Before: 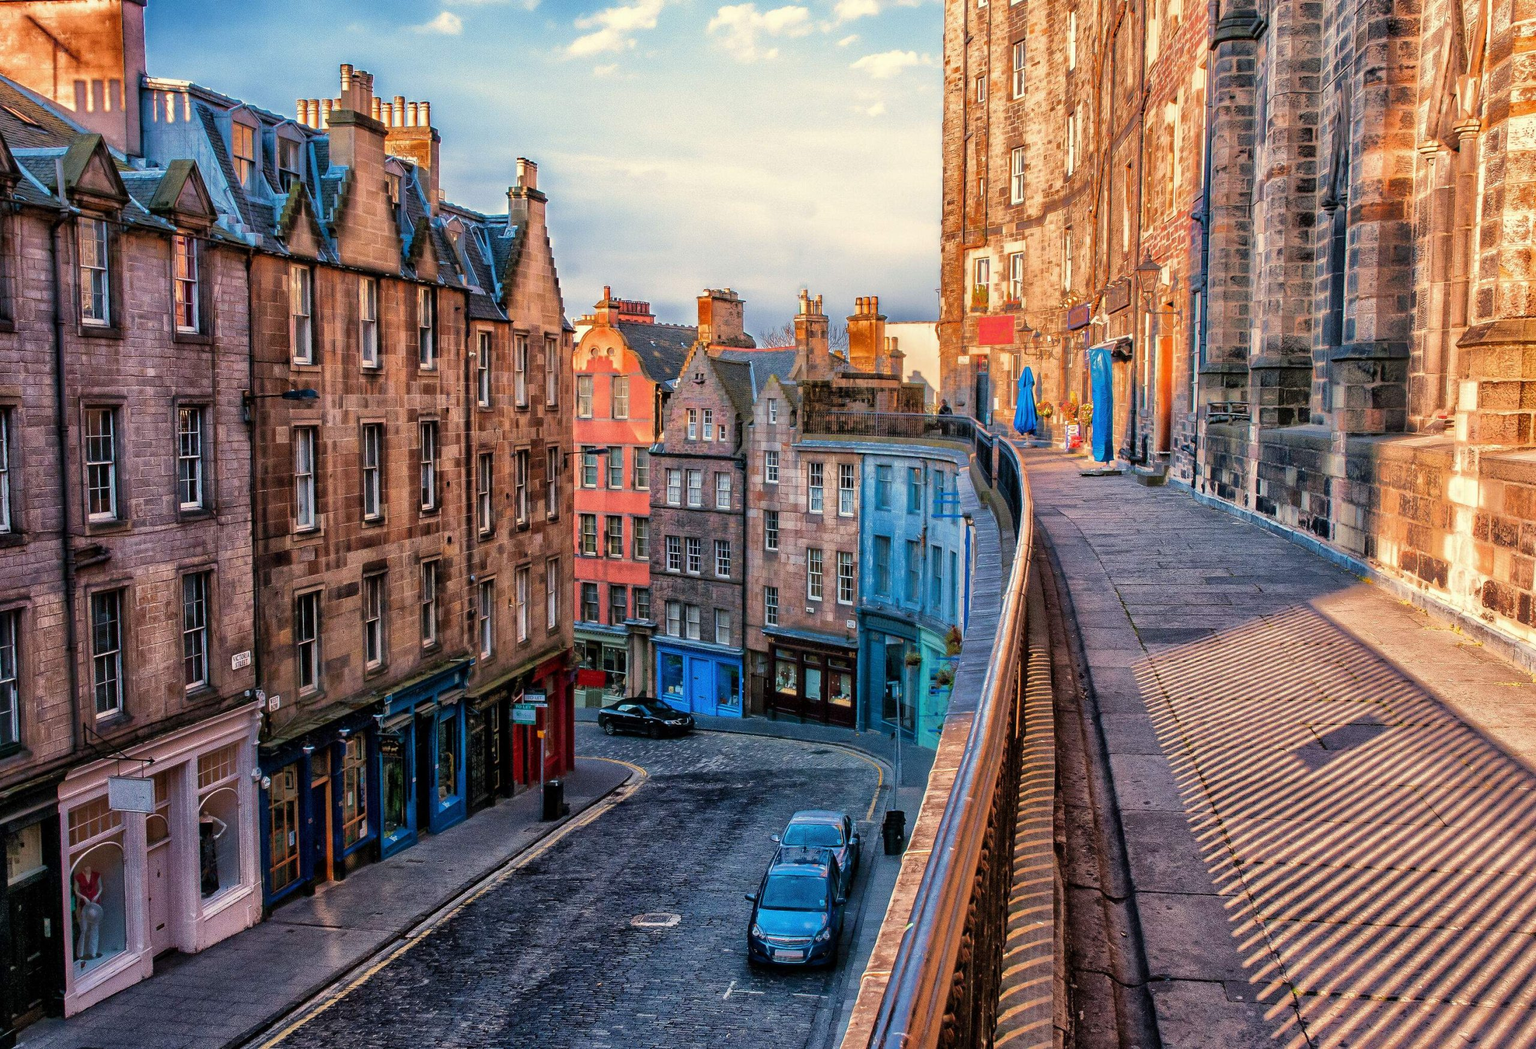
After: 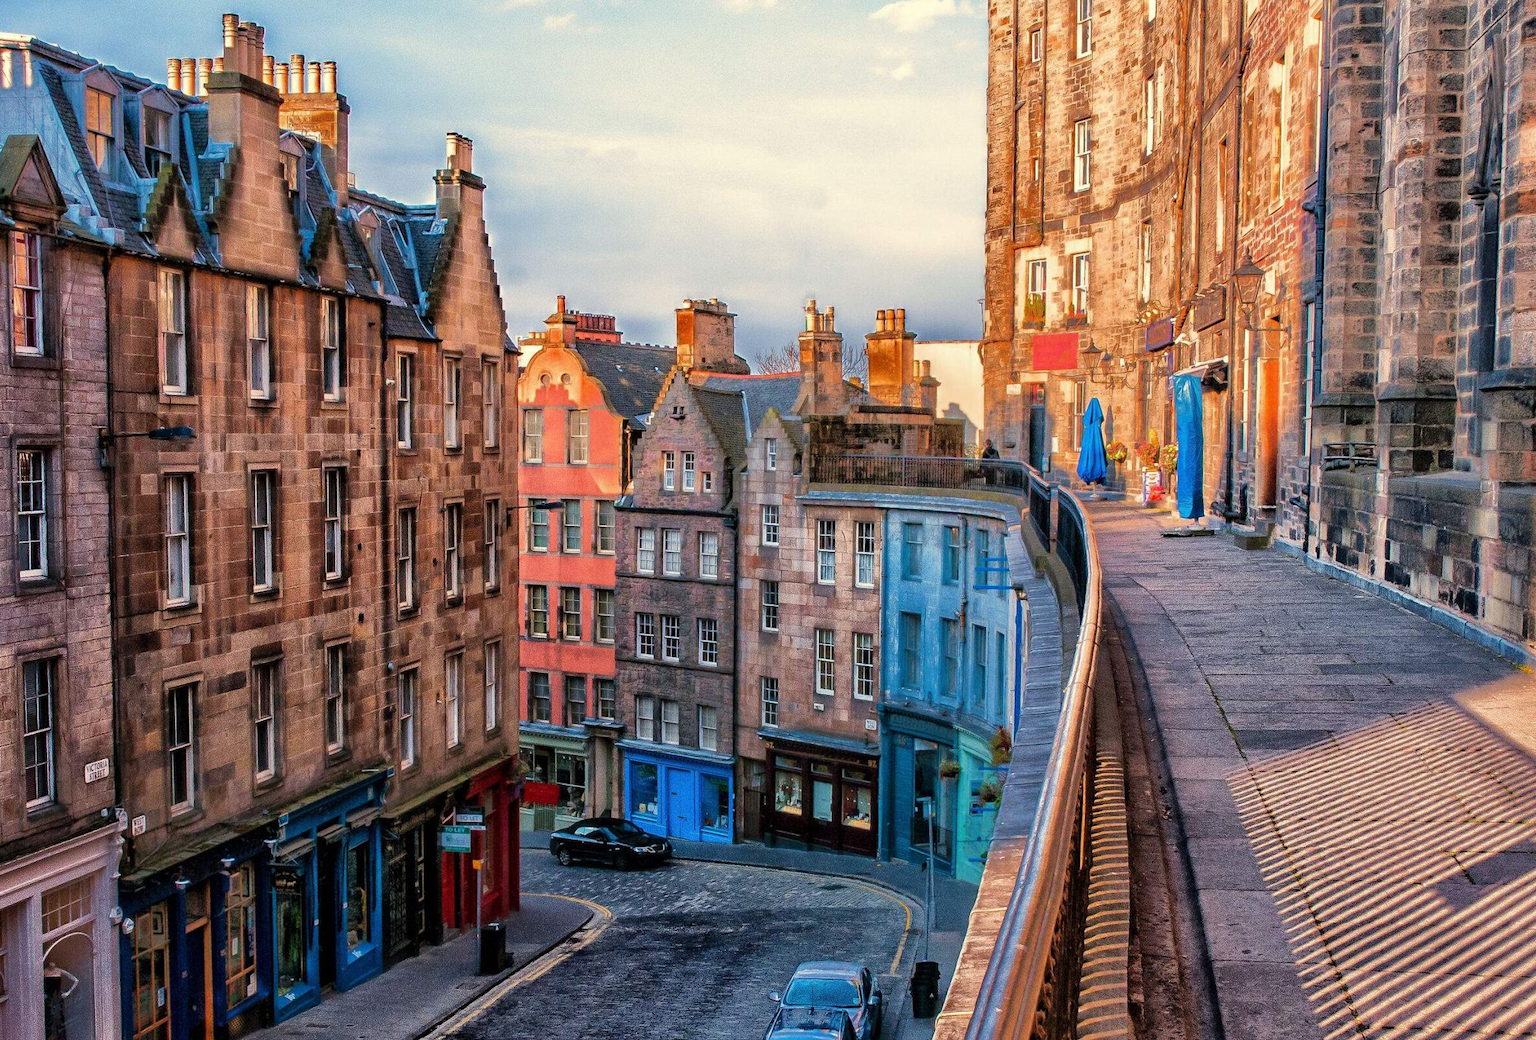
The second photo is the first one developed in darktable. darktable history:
color balance: mode lift, gamma, gain (sRGB)
crop and rotate: left 10.77%, top 5.1%, right 10.41%, bottom 16.76%
tone equalizer: on, module defaults
